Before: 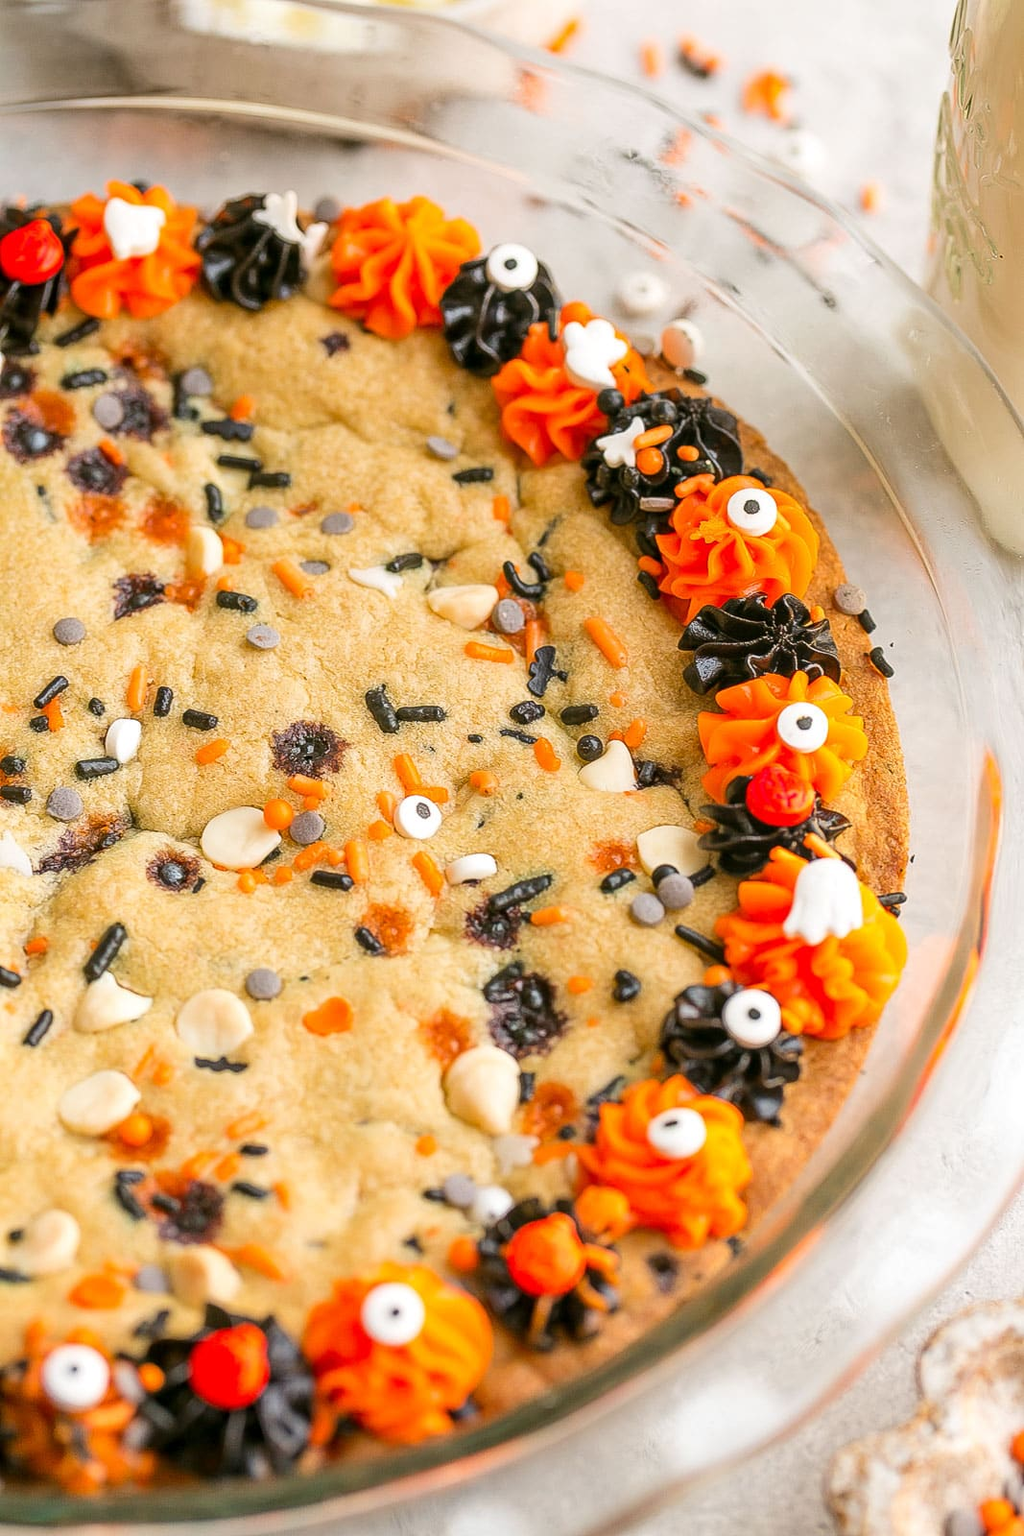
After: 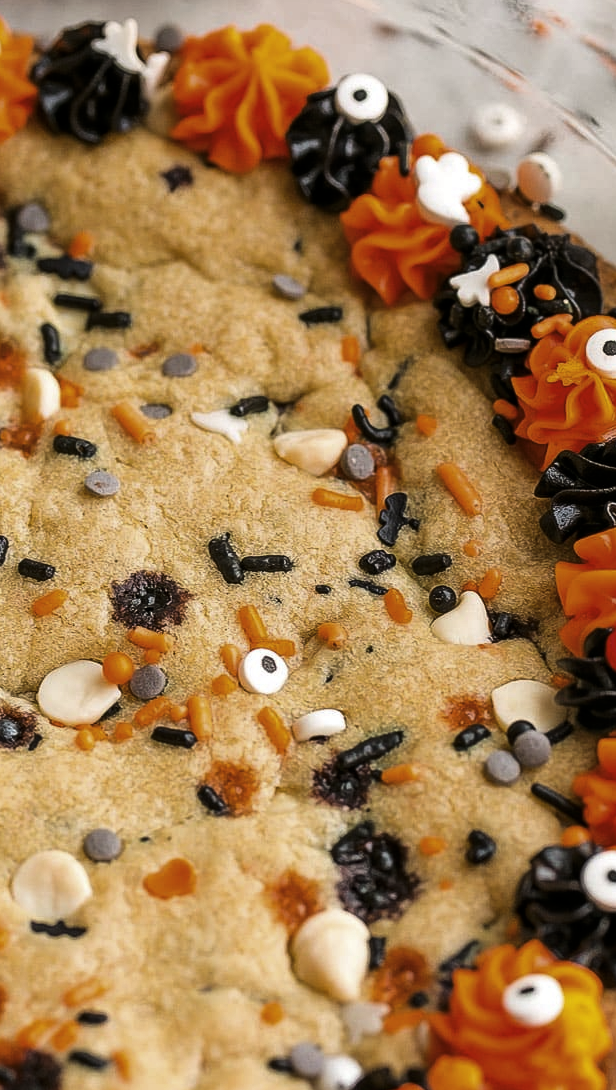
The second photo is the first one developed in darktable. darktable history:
crop: left 16.177%, top 11.301%, right 26.08%, bottom 20.529%
levels: black 3.75%, levels [0, 0.618, 1]
